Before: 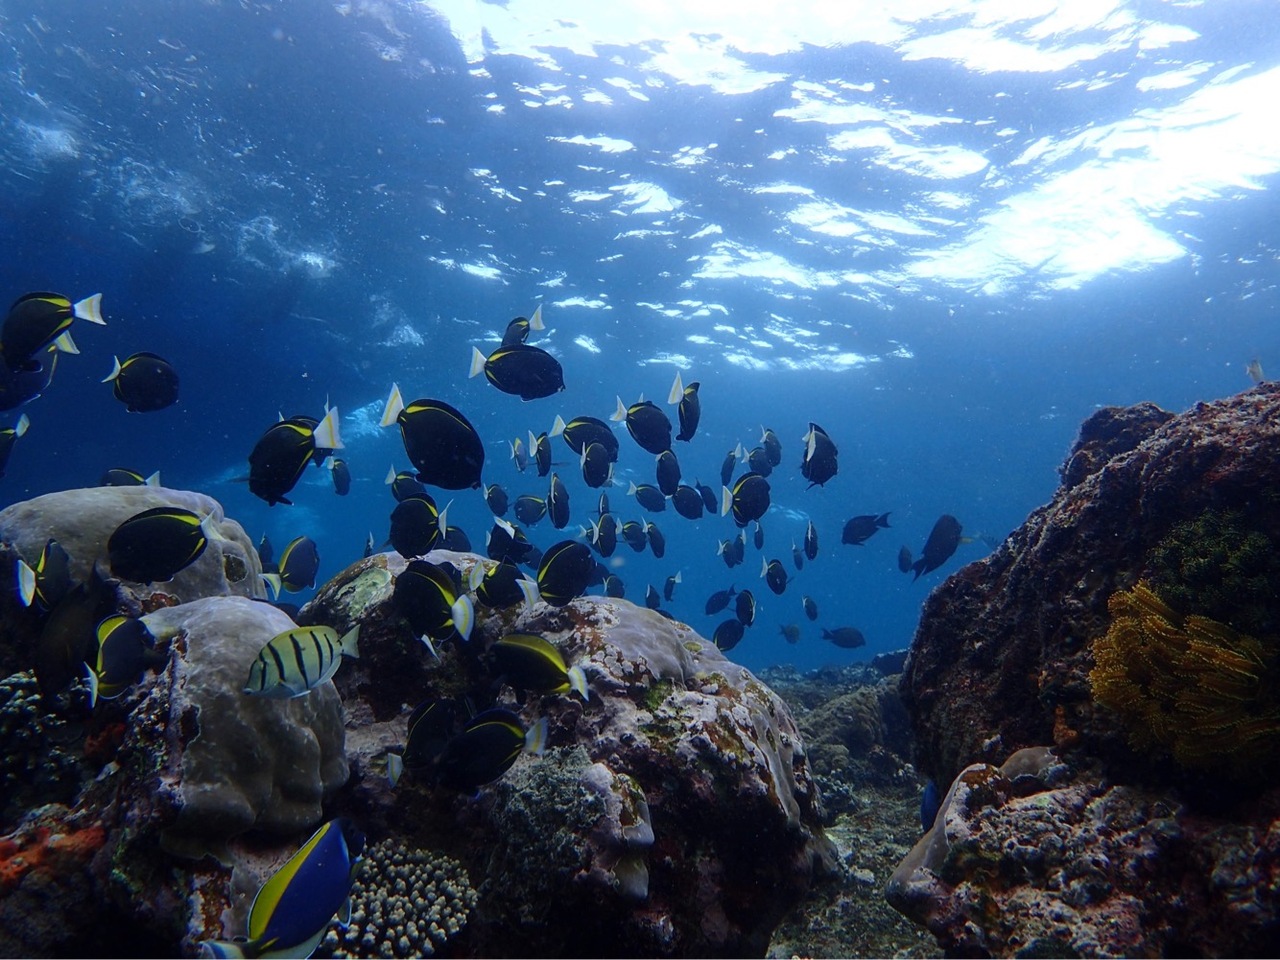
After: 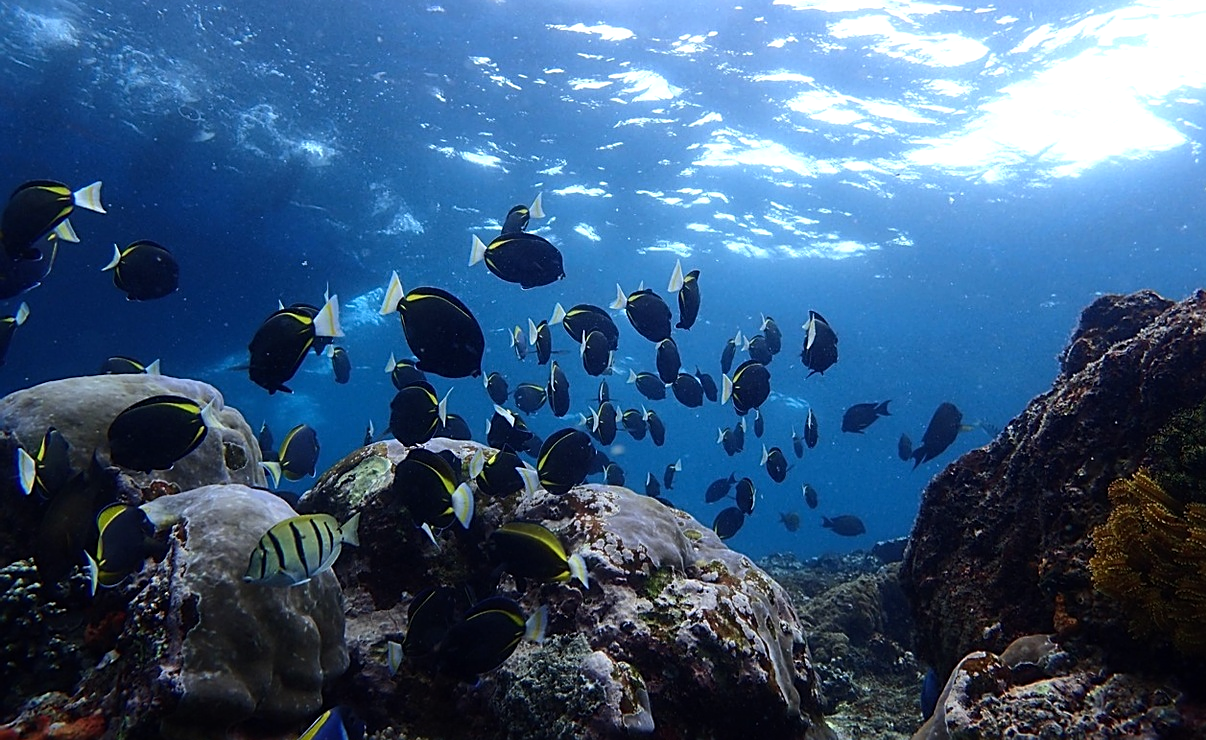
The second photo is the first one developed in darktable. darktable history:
crop and rotate: angle 0.03°, top 11.643%, right 5.651%, bottom 11.189%
tone equalizer: -8 EV -0.417 EV, -7 EV -0.389 EV, -6 EV -0.333 EV, -5 EV -0.222 EV, -3 EV 0.222 EV, -2 EV 0.333 EV, -1 EV 0.389 EV, +0 EV 0.417 EV, edges refinement/feathering 500, mask exposure compensation -1.57 EV, preserve details no
sharpen: on, module defaults
